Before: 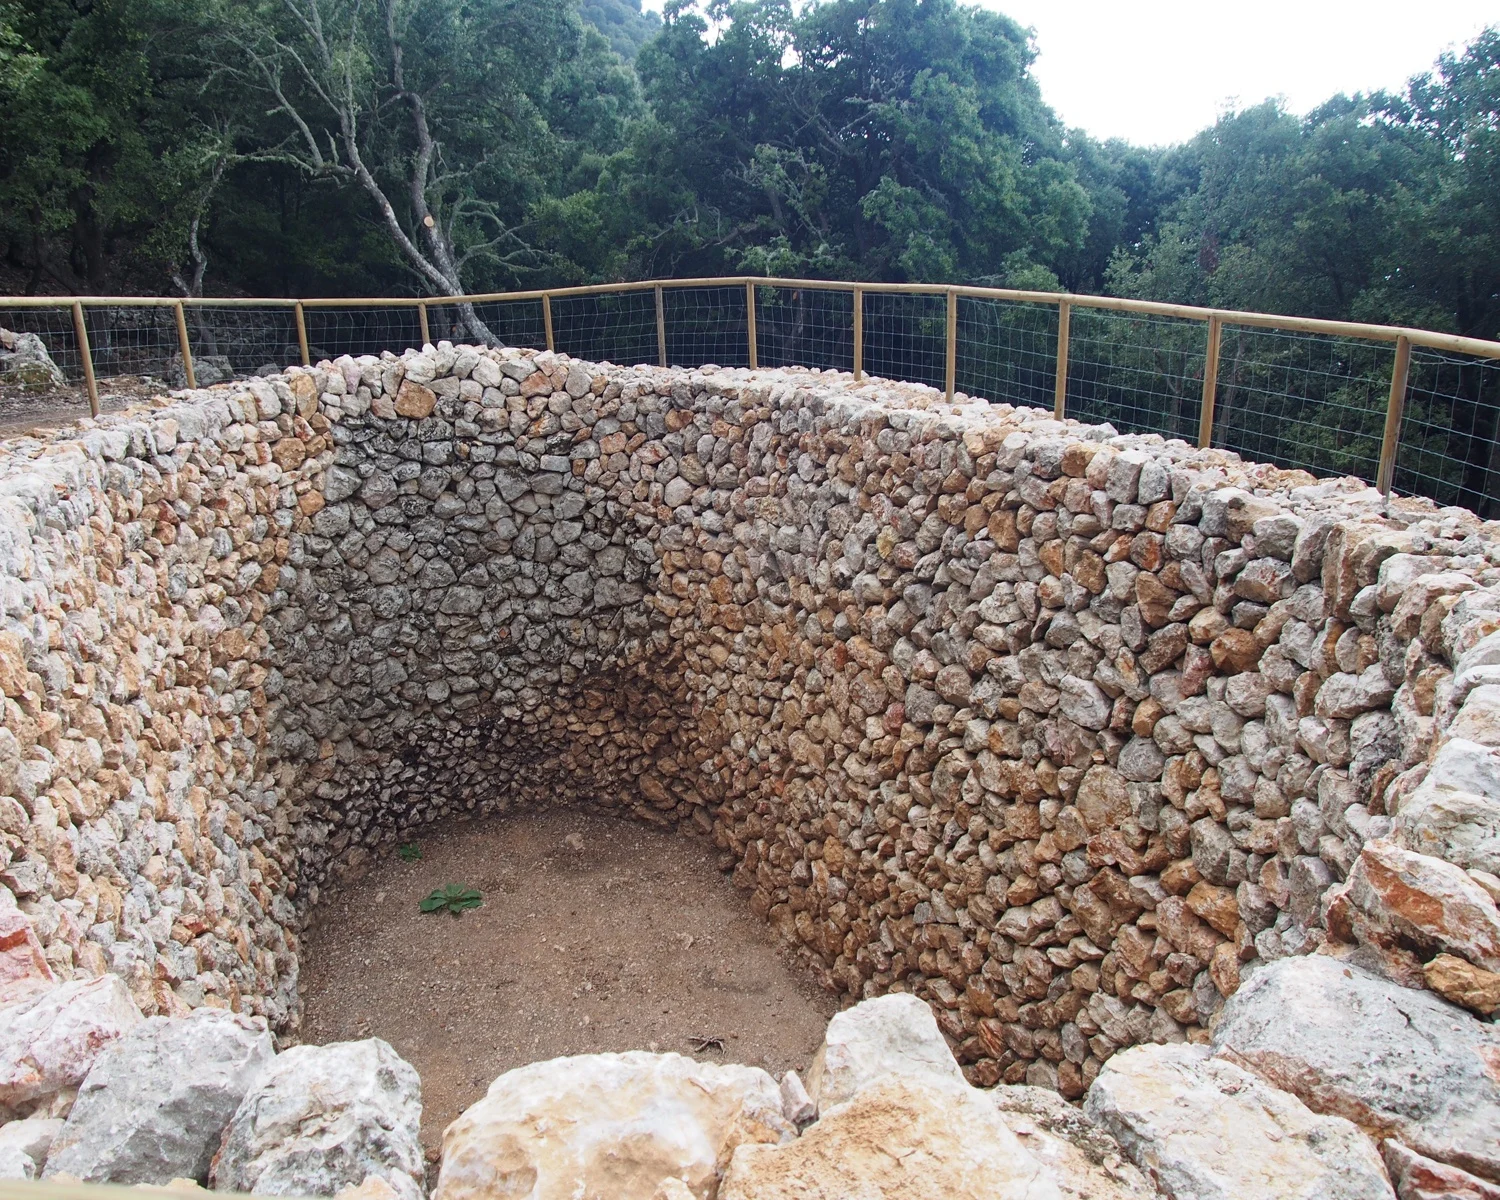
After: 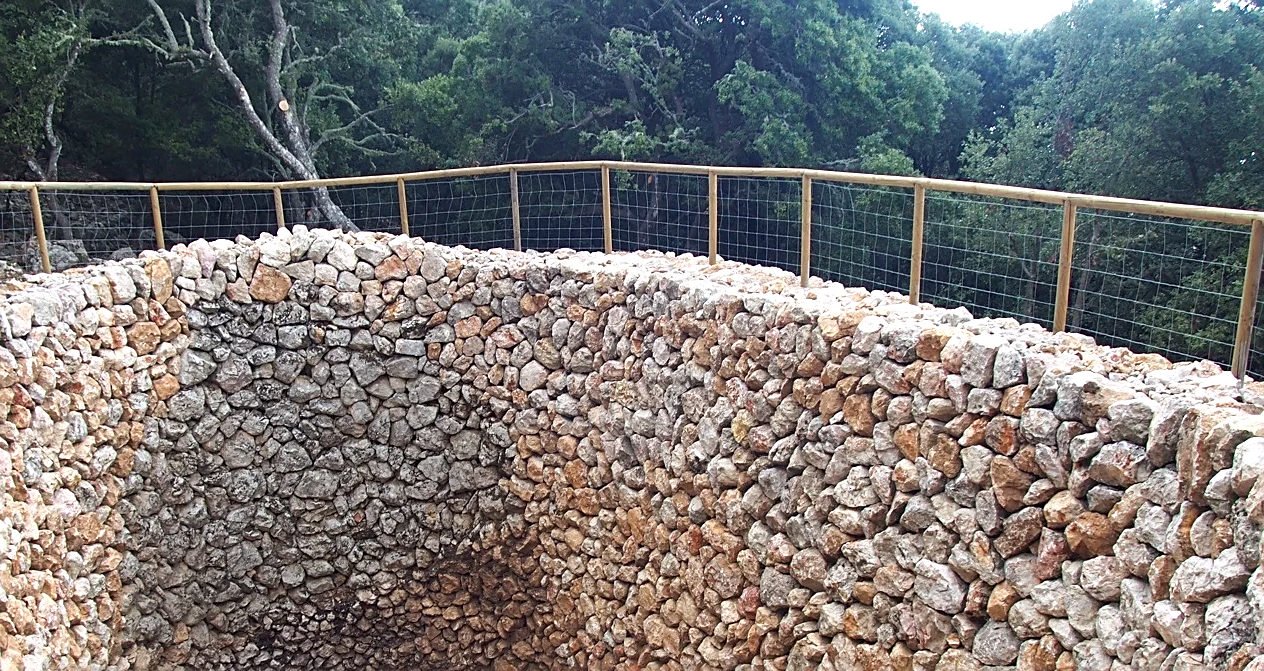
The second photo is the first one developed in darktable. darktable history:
exposure: black level correction 0.001, exposure 0.499 EV, compensate exposure bias true, compensate highlight preservation false
crop and rotate: left 9.683%, top 9.722%, right 6.038%, bottom 34.287%
sharpen: on, module defaults
